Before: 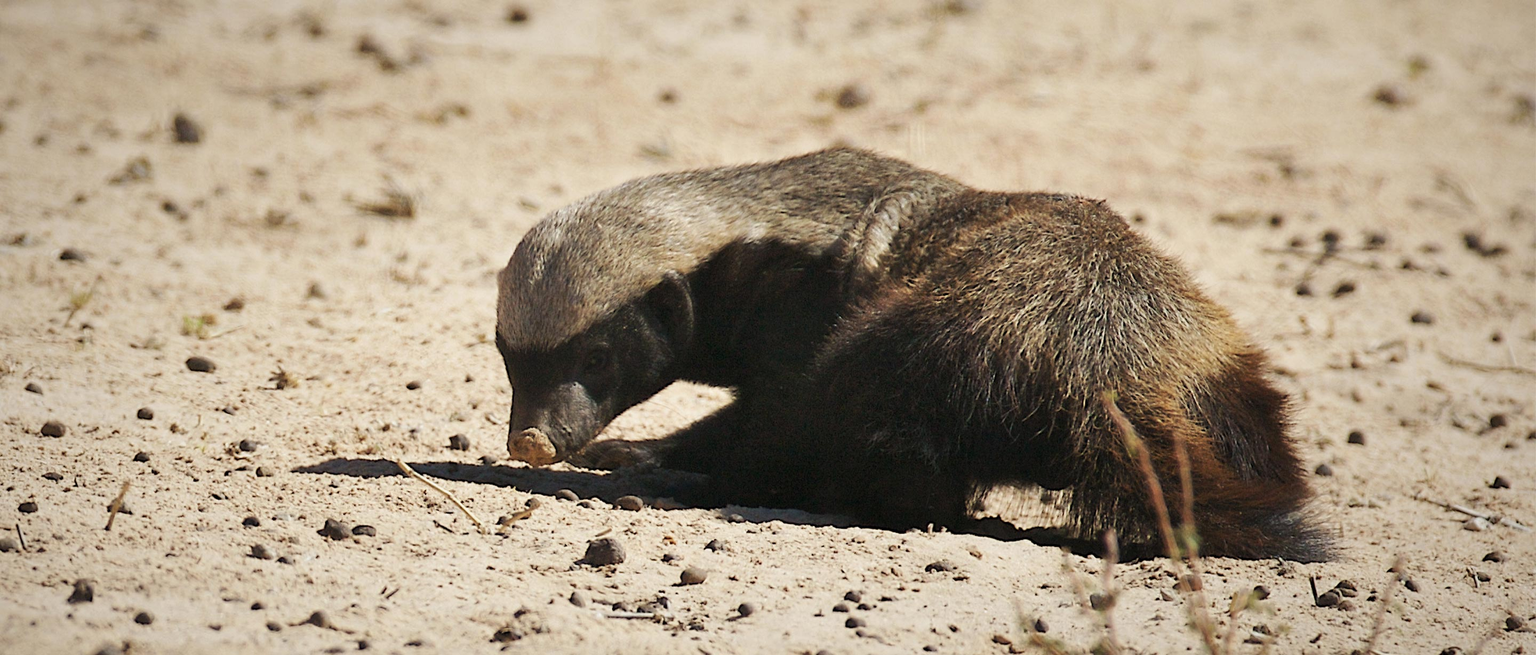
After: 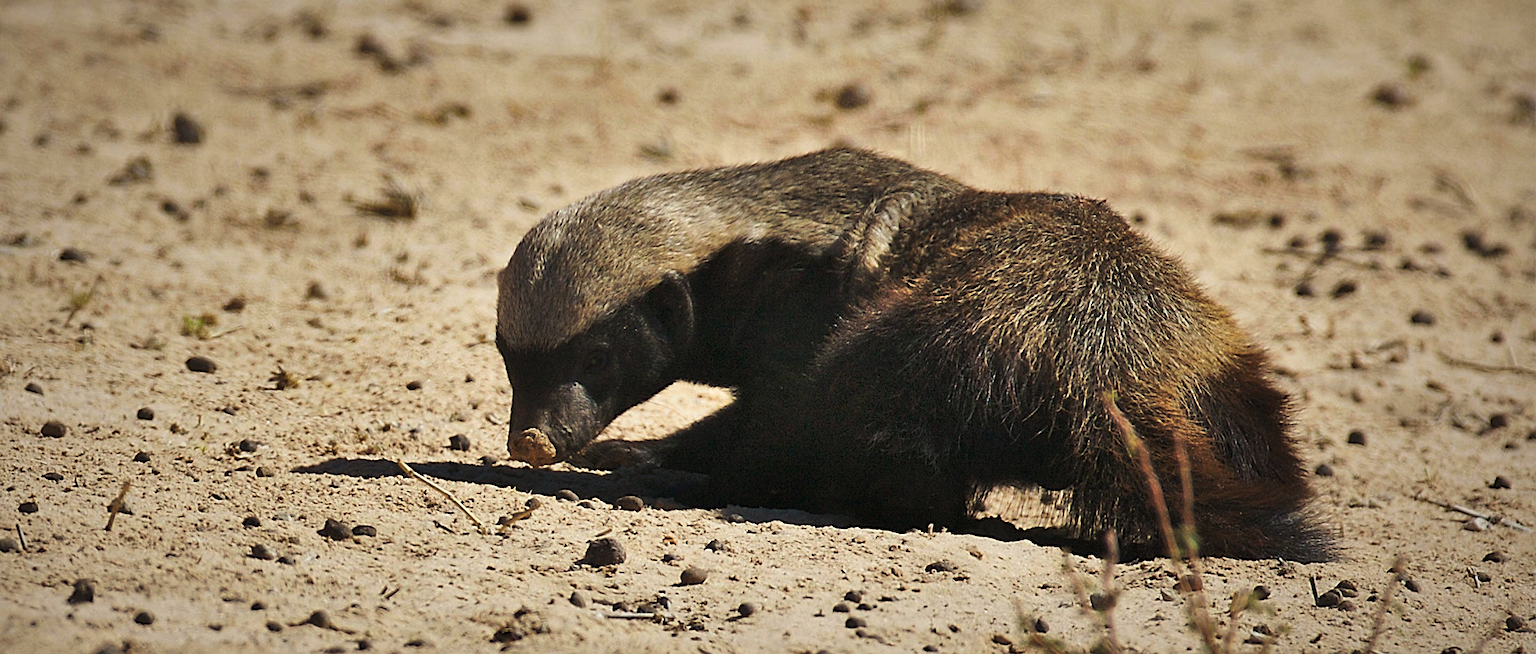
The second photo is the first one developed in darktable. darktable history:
contrast brightness saturation: contrast 0.04, saturation 0.07
sharpen: on, module defaults
tone curve: curves: ch0 [(0, 0) (0.536, 0.402) (1, 1)], preserve colors none
shadows and highlights: soften with gaussian
